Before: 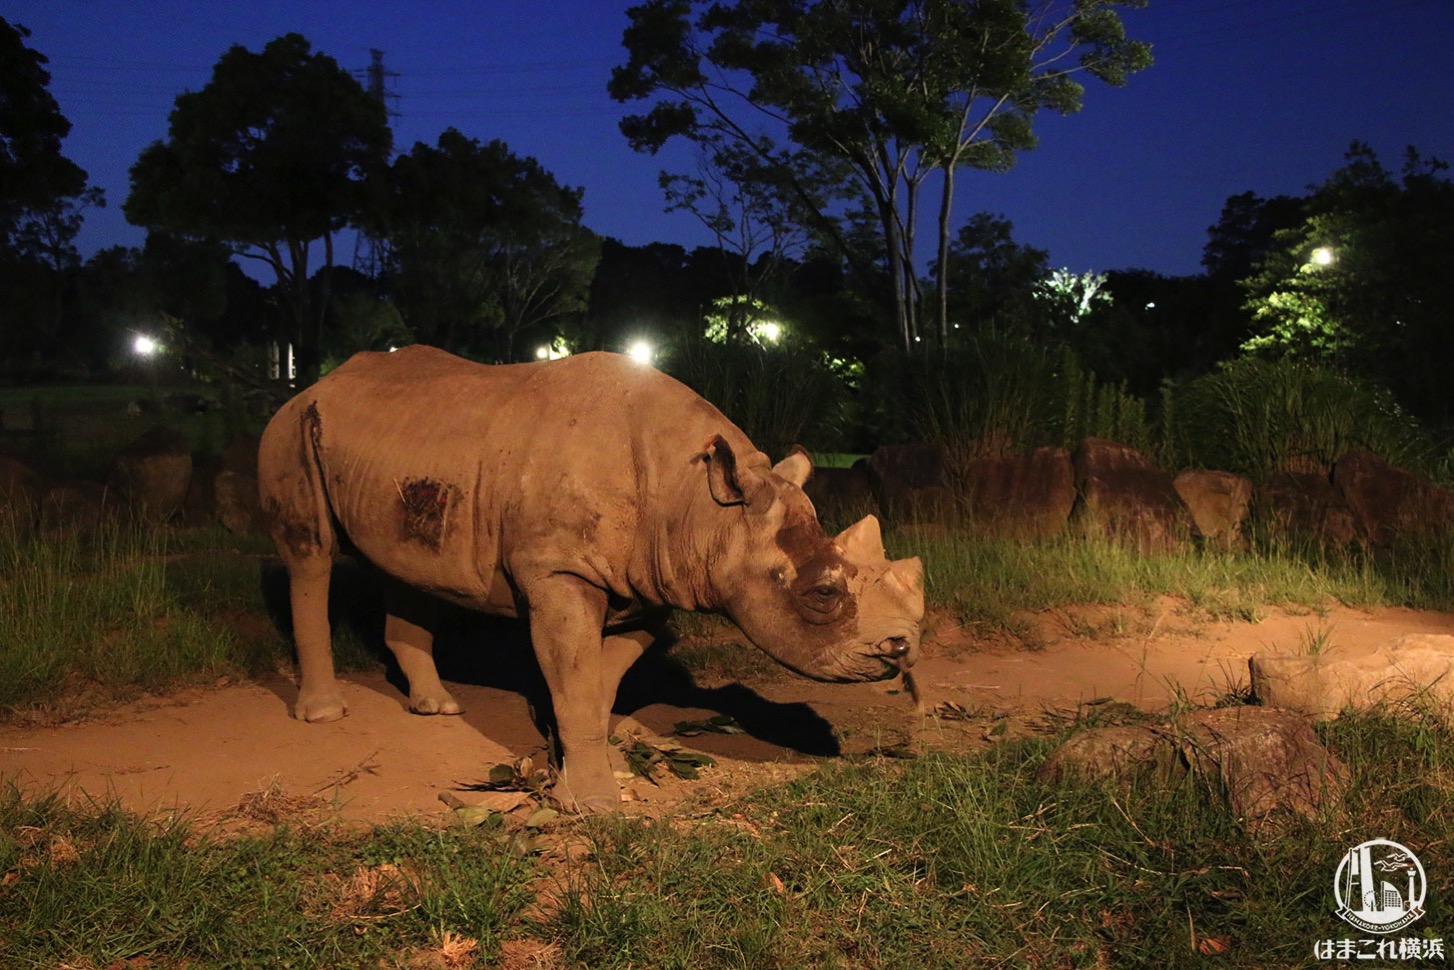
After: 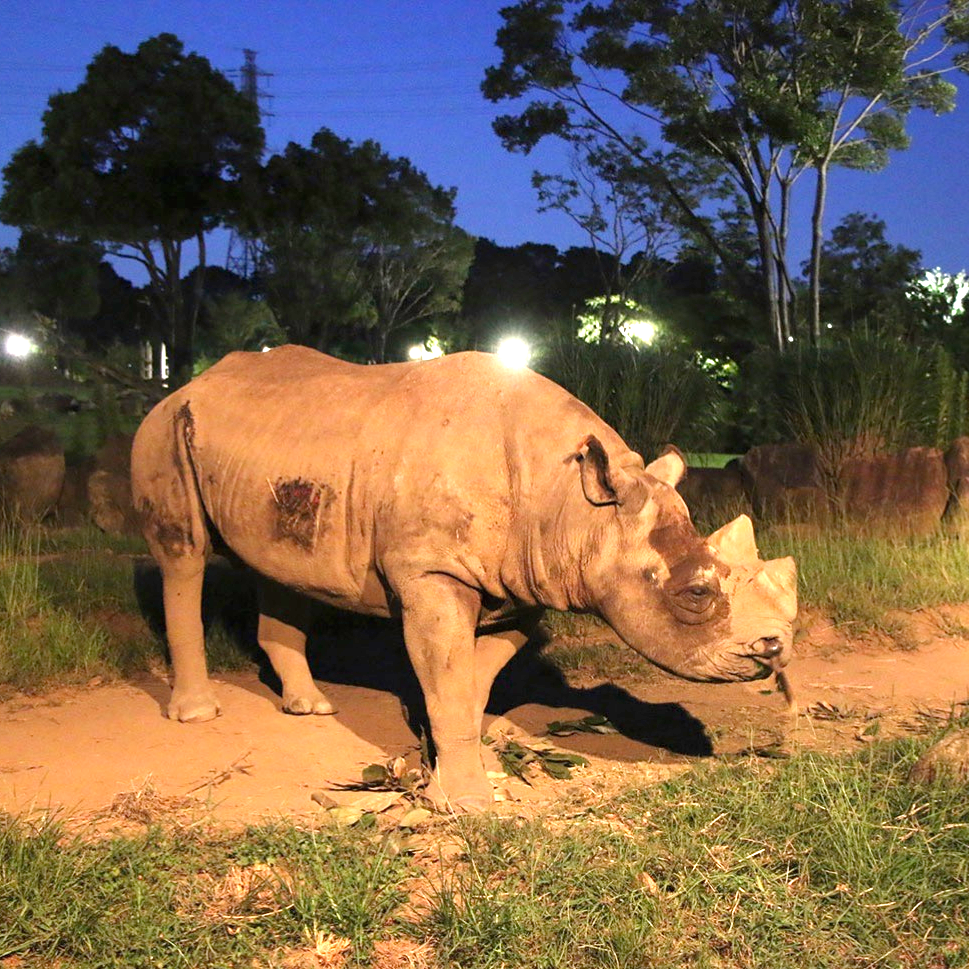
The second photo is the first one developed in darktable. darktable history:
exposure: black level correction 0, exposure 1.2 EV, compensate highlight preservation false
crop and rotate: left 8.786%, right 24.548%
